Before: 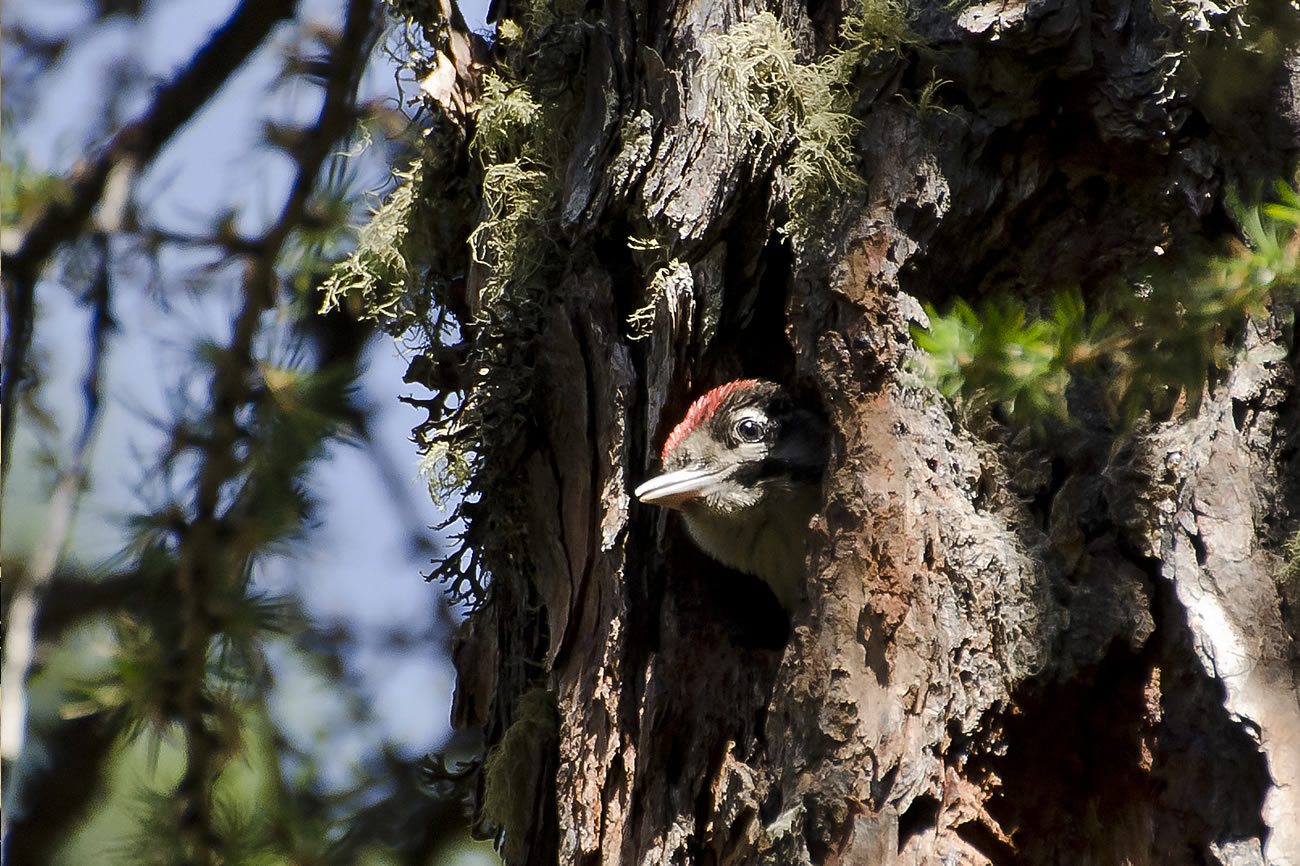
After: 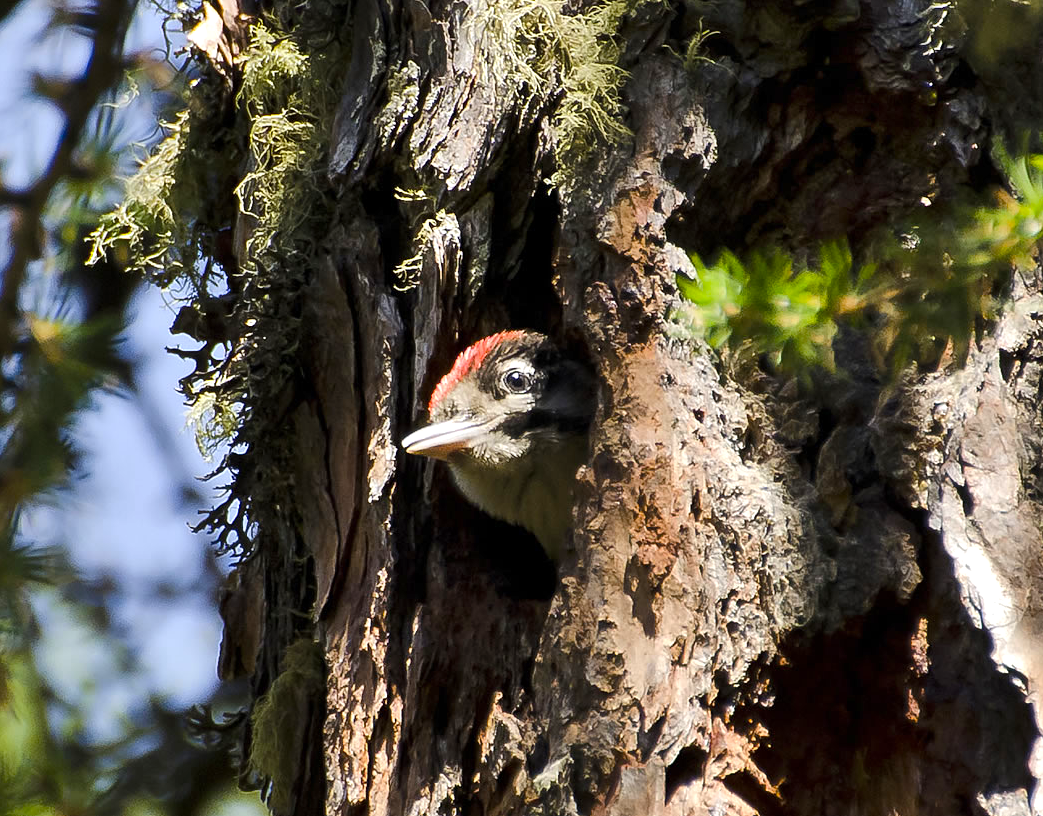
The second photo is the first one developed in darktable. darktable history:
shadows and highlights: radius 133.83, soften with gaussian
crop and rotate: left 17.959%, top 5.771%, right 1.742%
exposure: exposure 0.3 EV, compensate highlight preservation false
color balance: output saturation 120%
